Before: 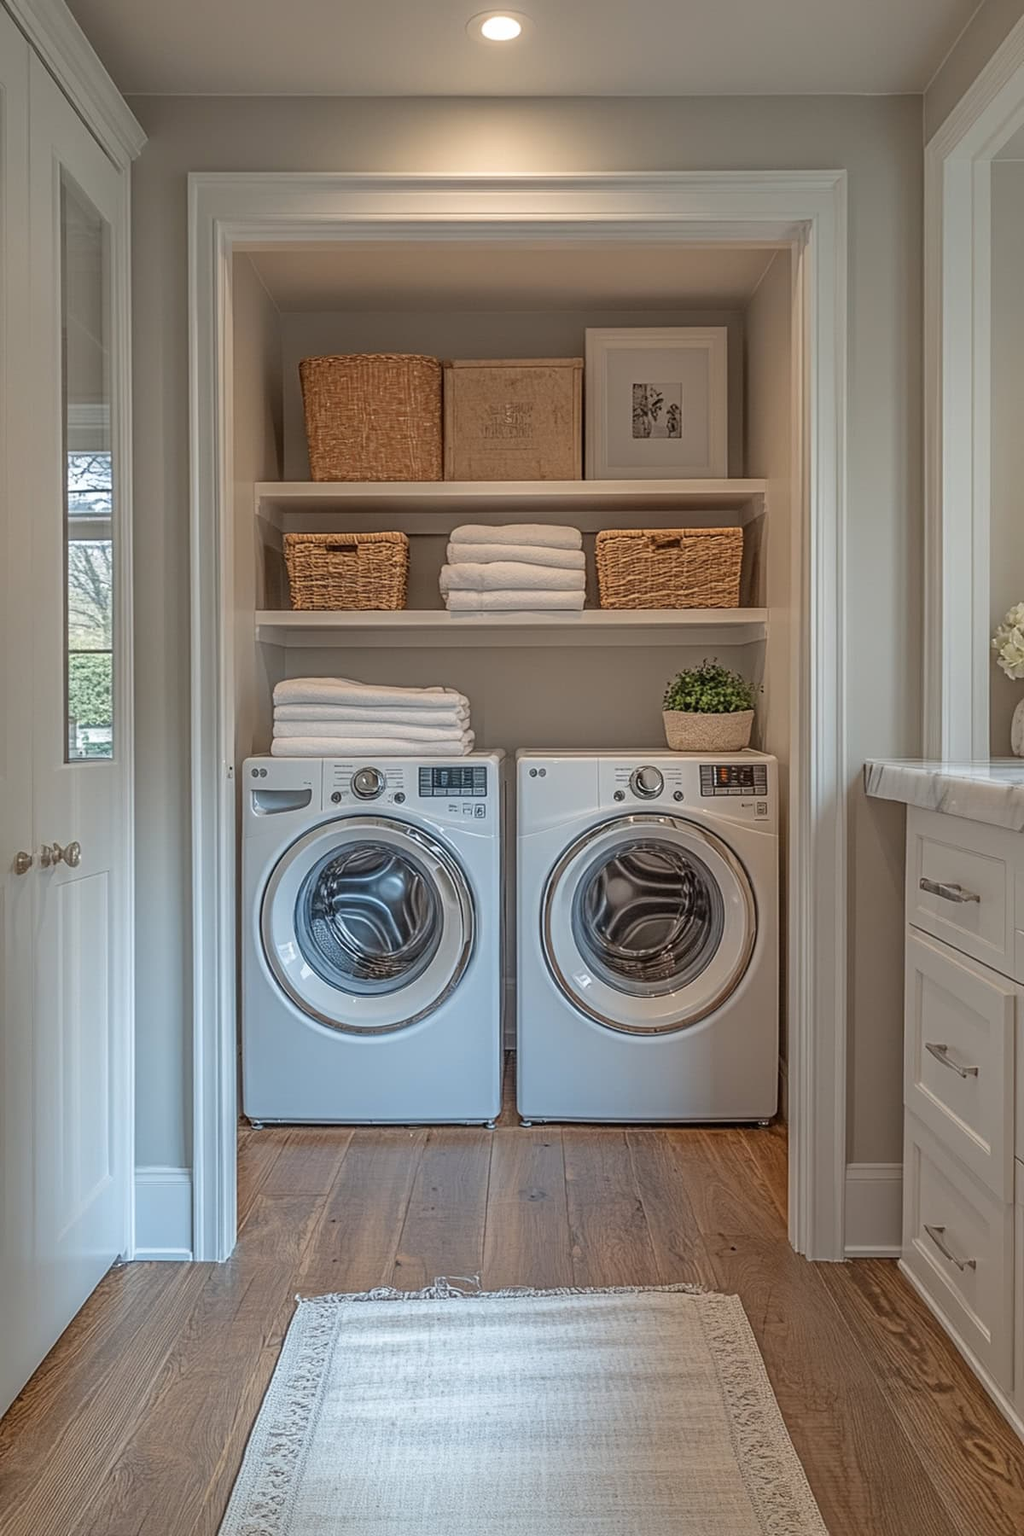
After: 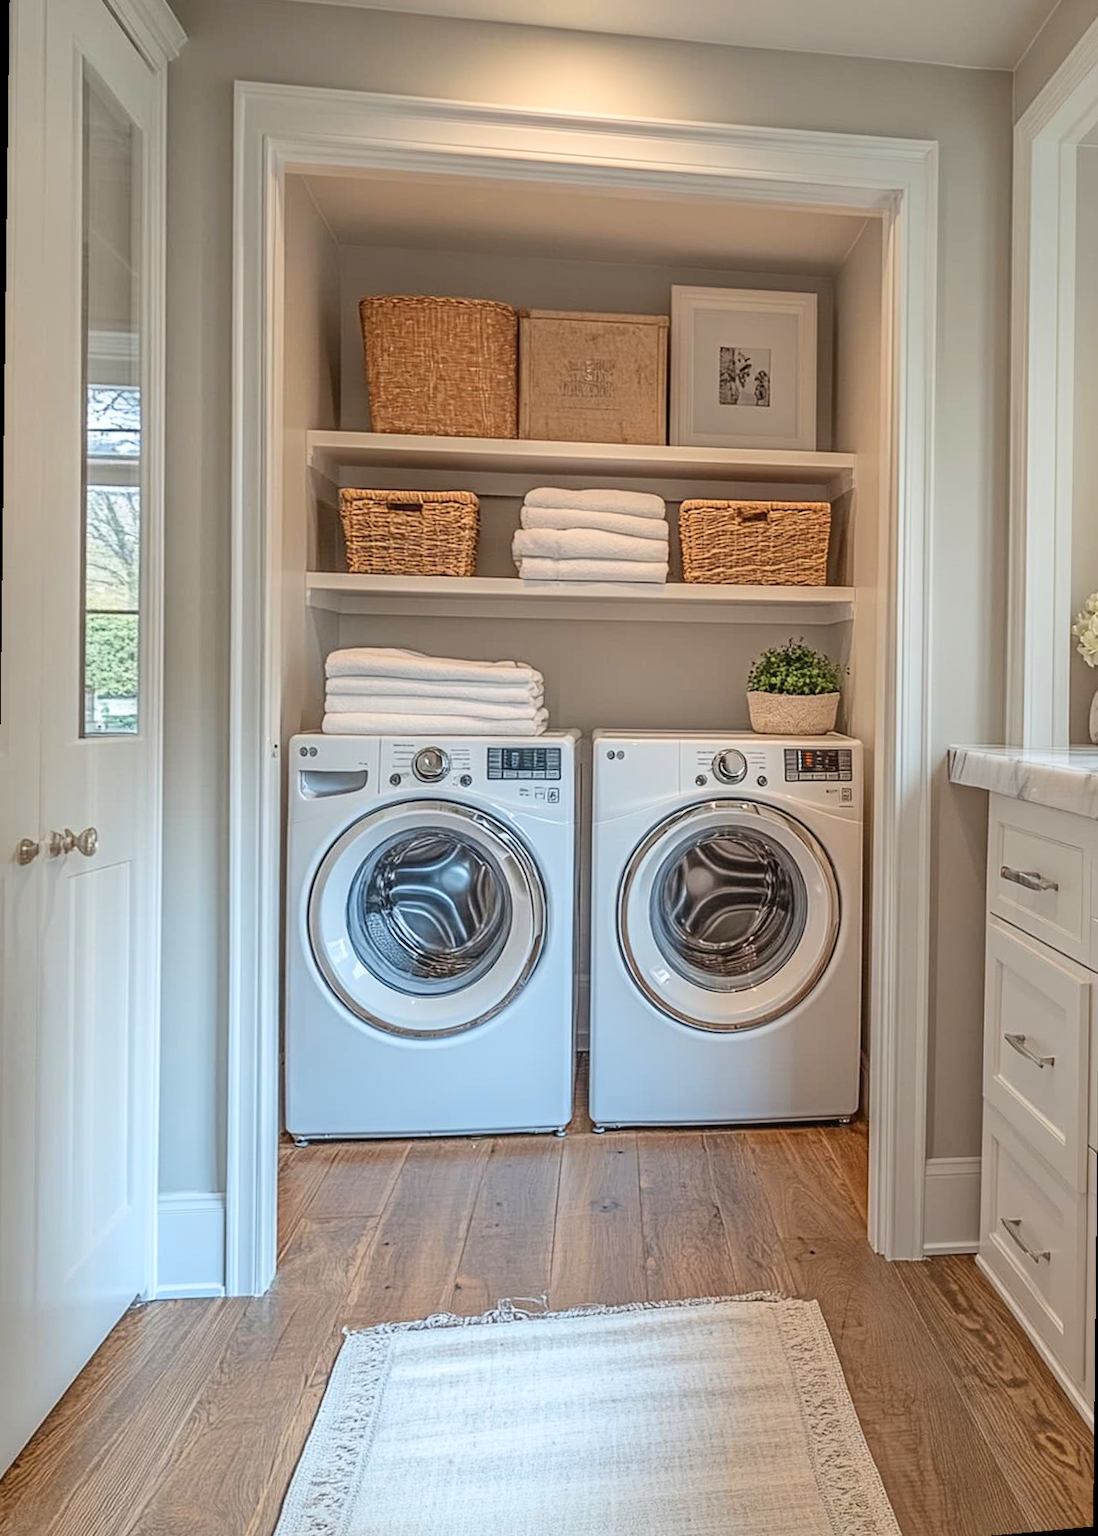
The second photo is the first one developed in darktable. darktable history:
contrast brightness saturation: contrast 0.2, brightness 0.16, saturation 0.22
rotate and perspective: rotation 0.679°, lens shift (horizontal) 0.136, crop left 0.009, crop right 0.991, crop top 0.078, crop bottom 0.95
